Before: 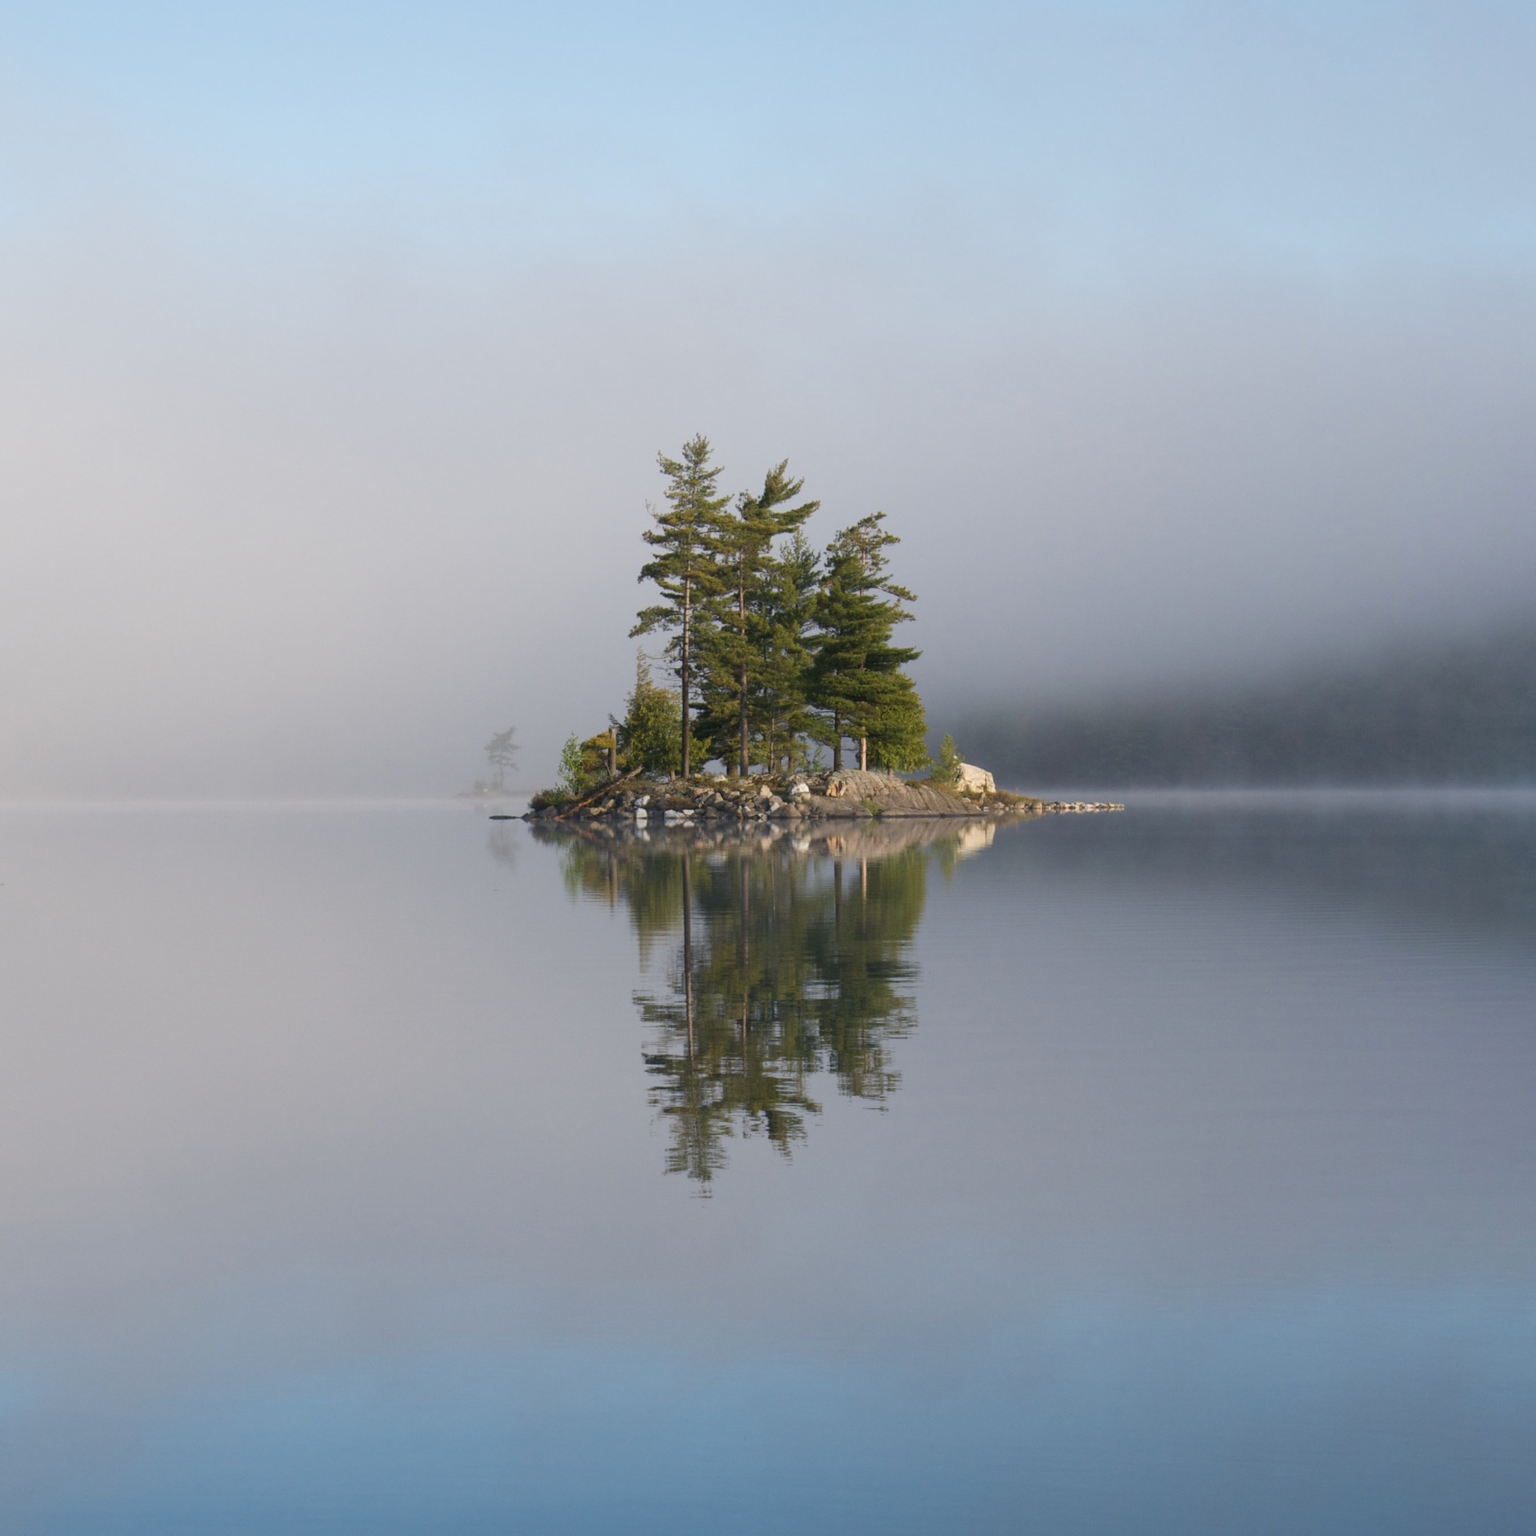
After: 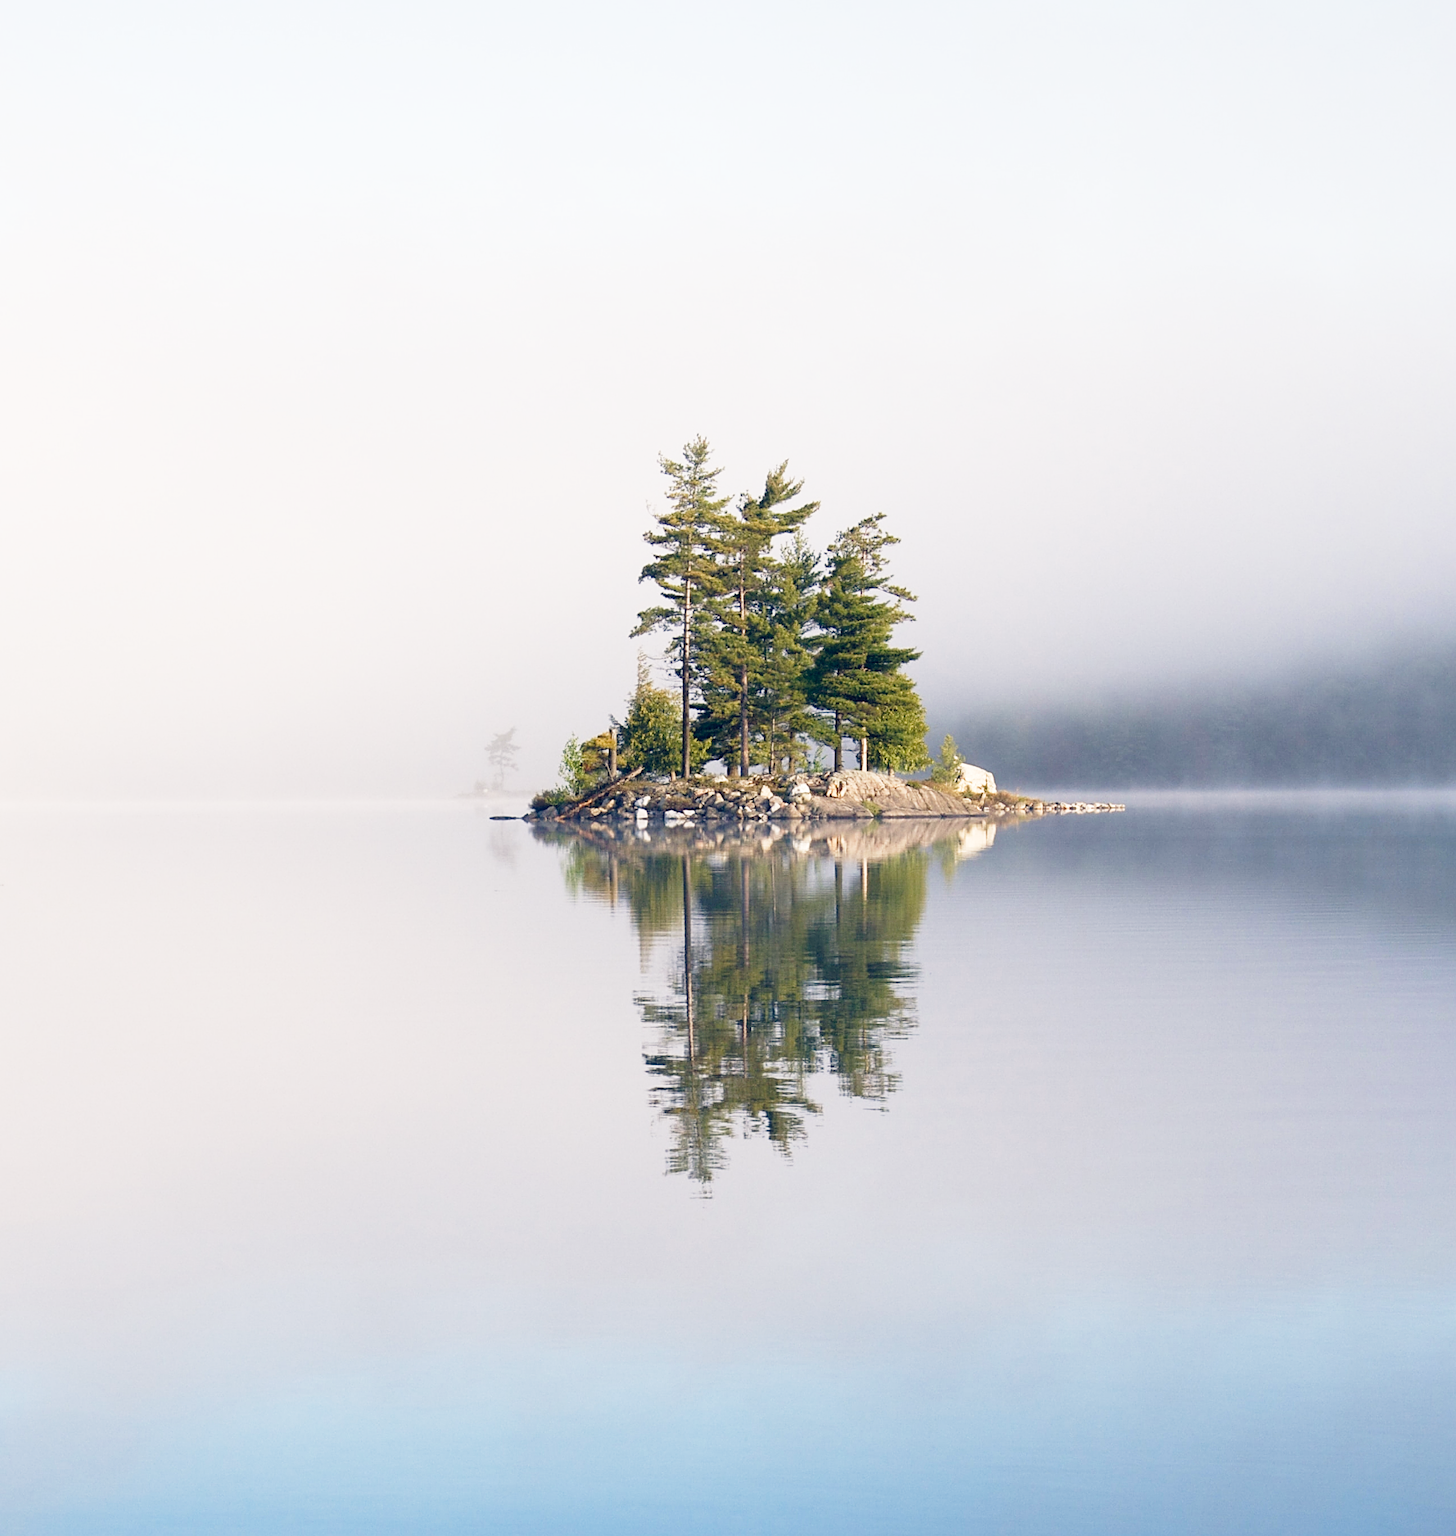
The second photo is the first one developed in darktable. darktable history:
crop and rotate: left 0%, right 5.192%
sharpen: on, module defaults
base curve: curves: ch0 [(0, 0) (0.012, 0.01) (0.073, 0.168) (0.31, 0.711) (0.645, 0.957) (1, 1)], preserve colors none
color balance rgb: highlights gain › chroma 3.071%, highlights gain › hue 60.2°, global offset › chroma 0.136%, global offset › hue 254.04°, perceptual saturation grading › global saturation 0.593%, perceptual saturation grading › highlights -32.769%, perceptual saturation grading › mid-tones 5.915%, perceptual saturation grading › shadows 18.322%
